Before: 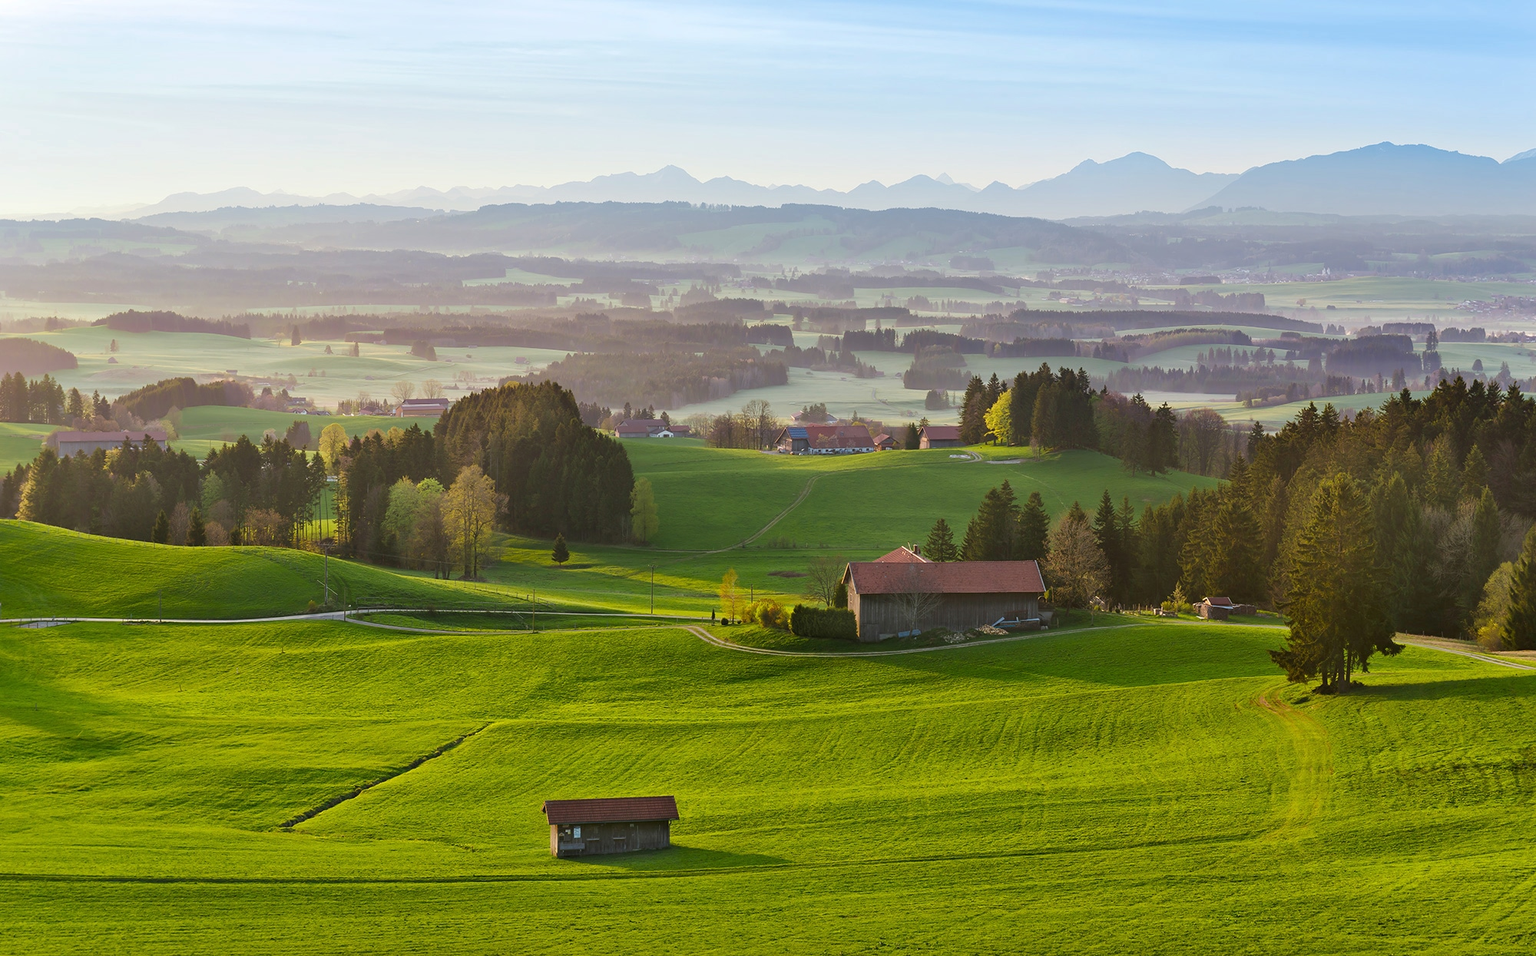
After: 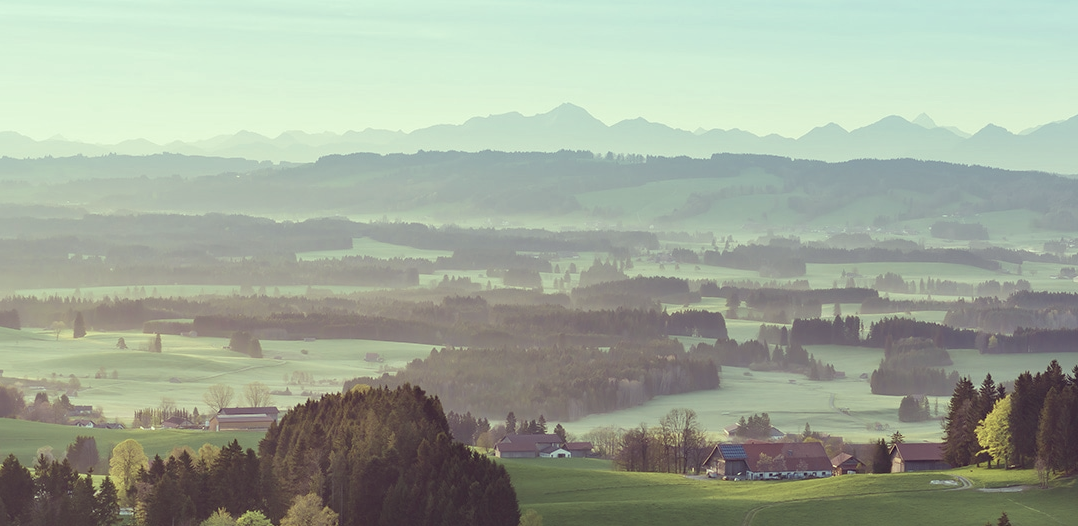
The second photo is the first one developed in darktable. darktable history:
tone equalizer: on, module defaults
velvia: strength 45%
crop: left 15.306%, top 9.065%, right 30.789%, bottom 48.638%
color correction: highlights a* -20.17, highlights b* 20.27, shadows a* 20.03, shadows b* -20.46, saturation 0.43
